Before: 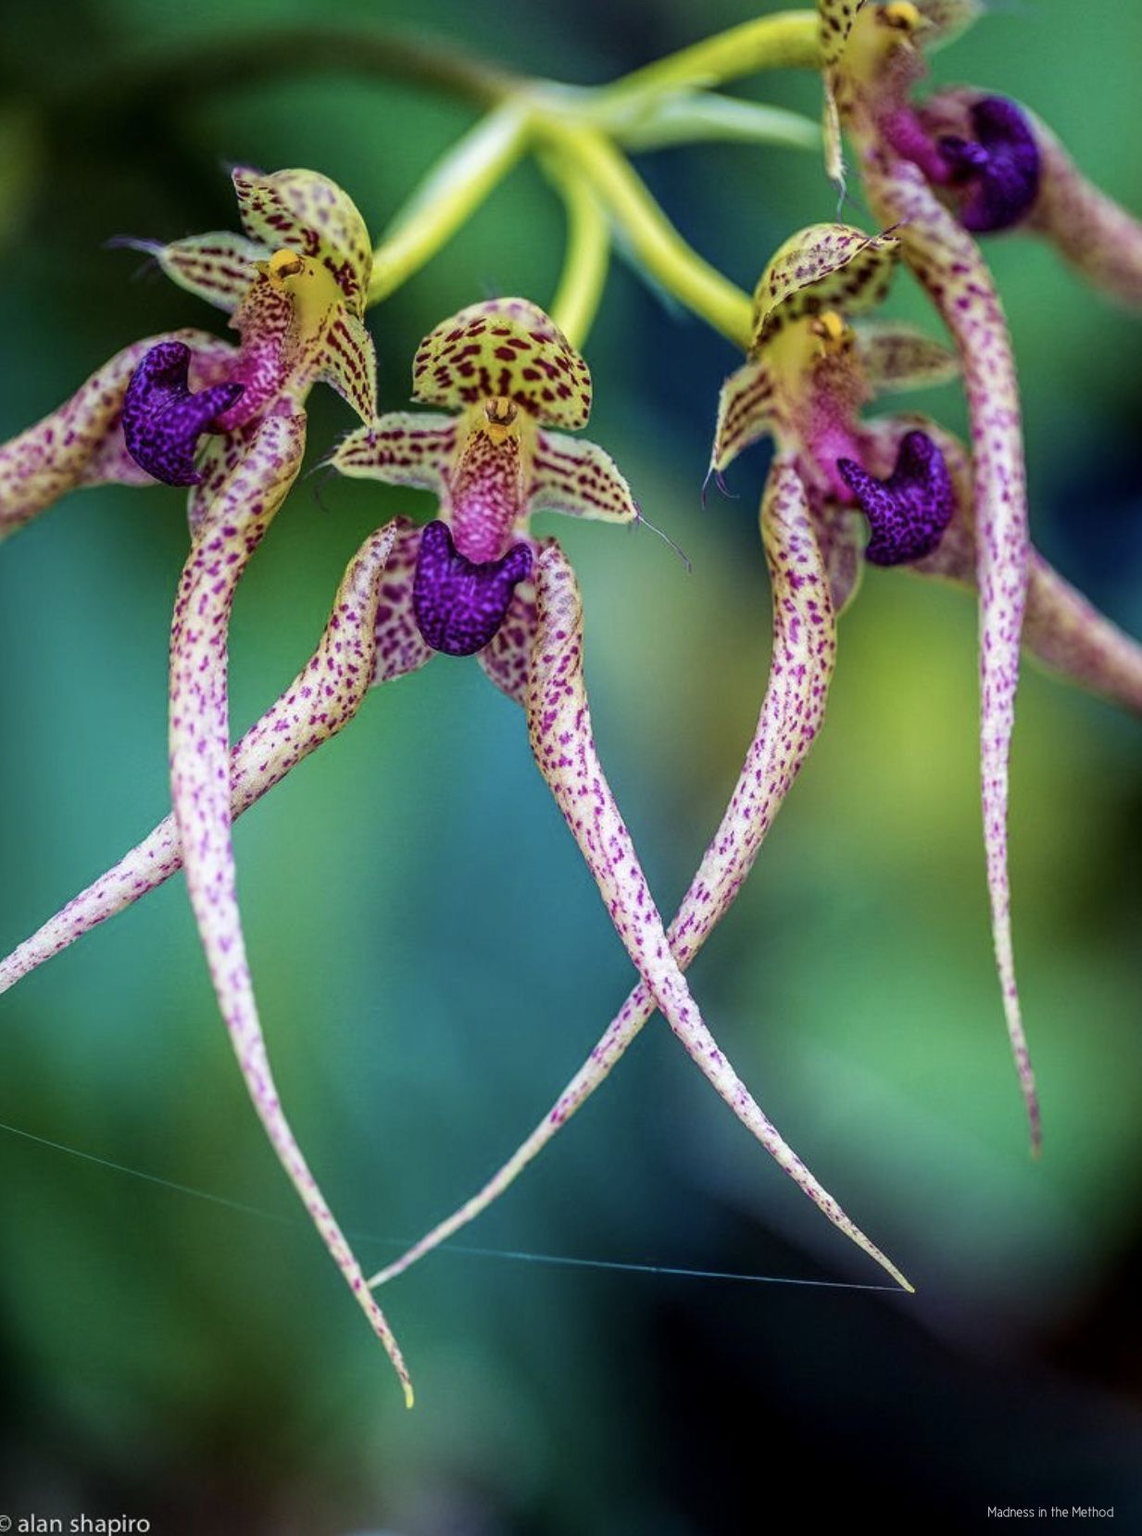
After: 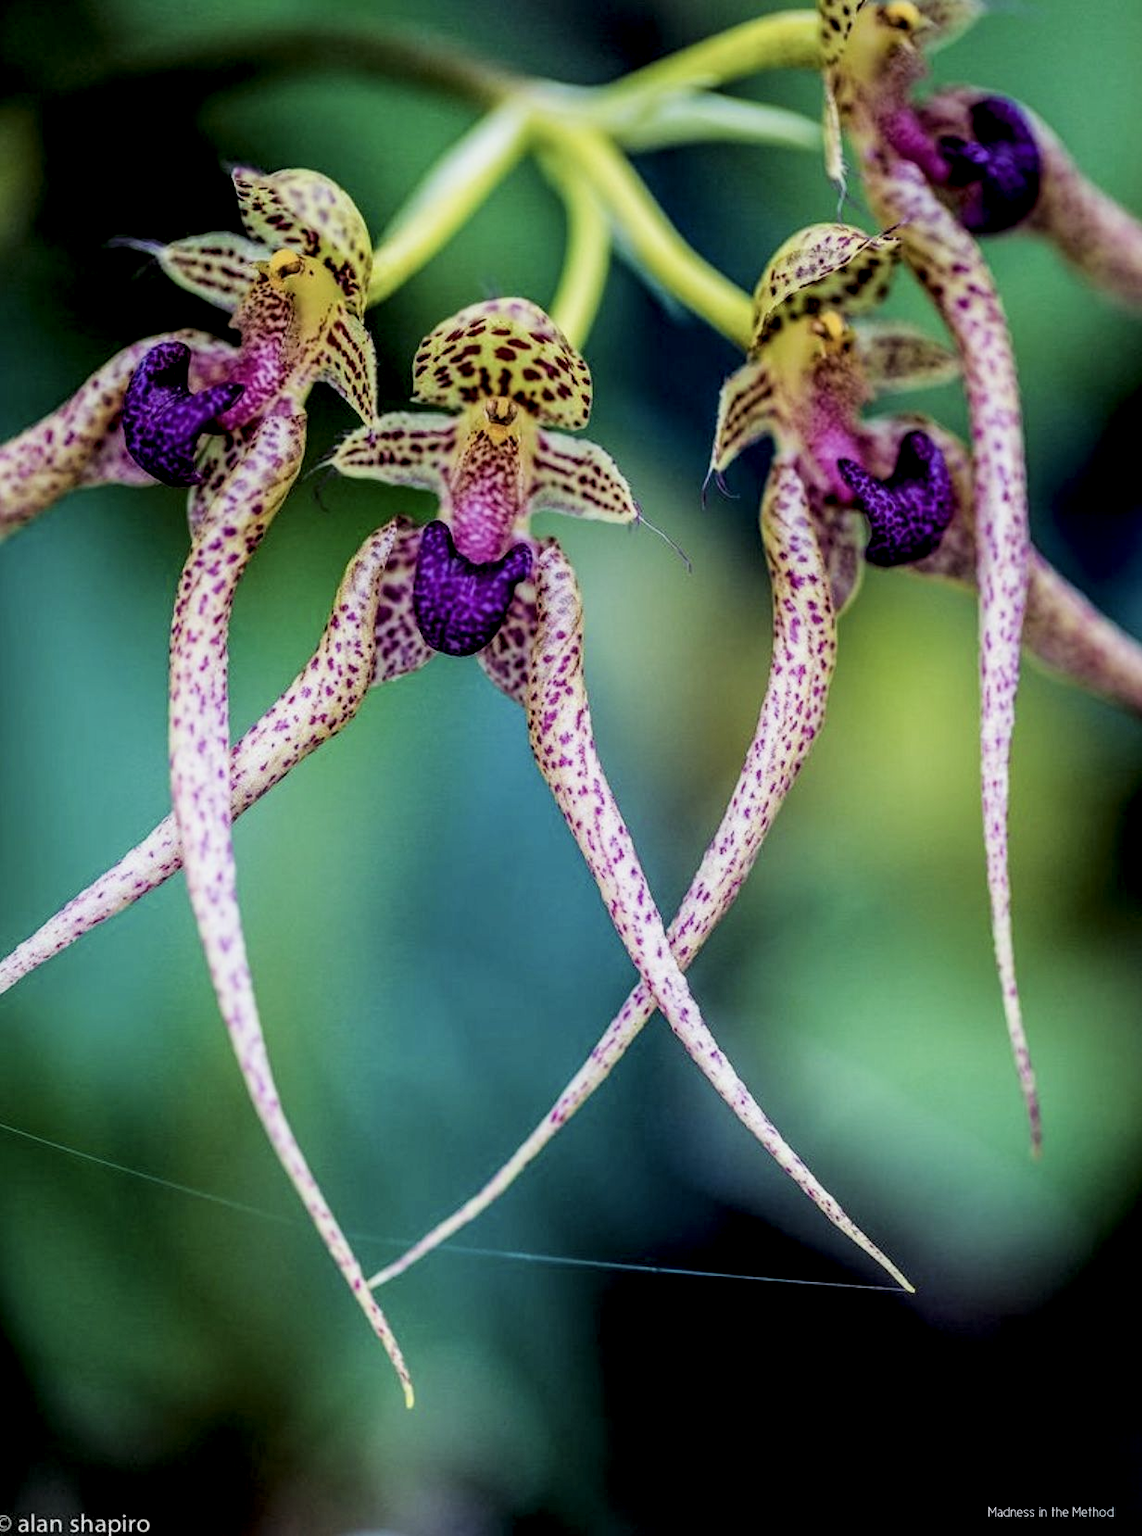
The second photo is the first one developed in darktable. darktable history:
local contrast: highlights 139%, shadows 153%, detail 139%, midtone range 0.254
filmic rgb: black relative exposure -7.65 EV, white relative exposure 4.56 EV, hardness 3.61
